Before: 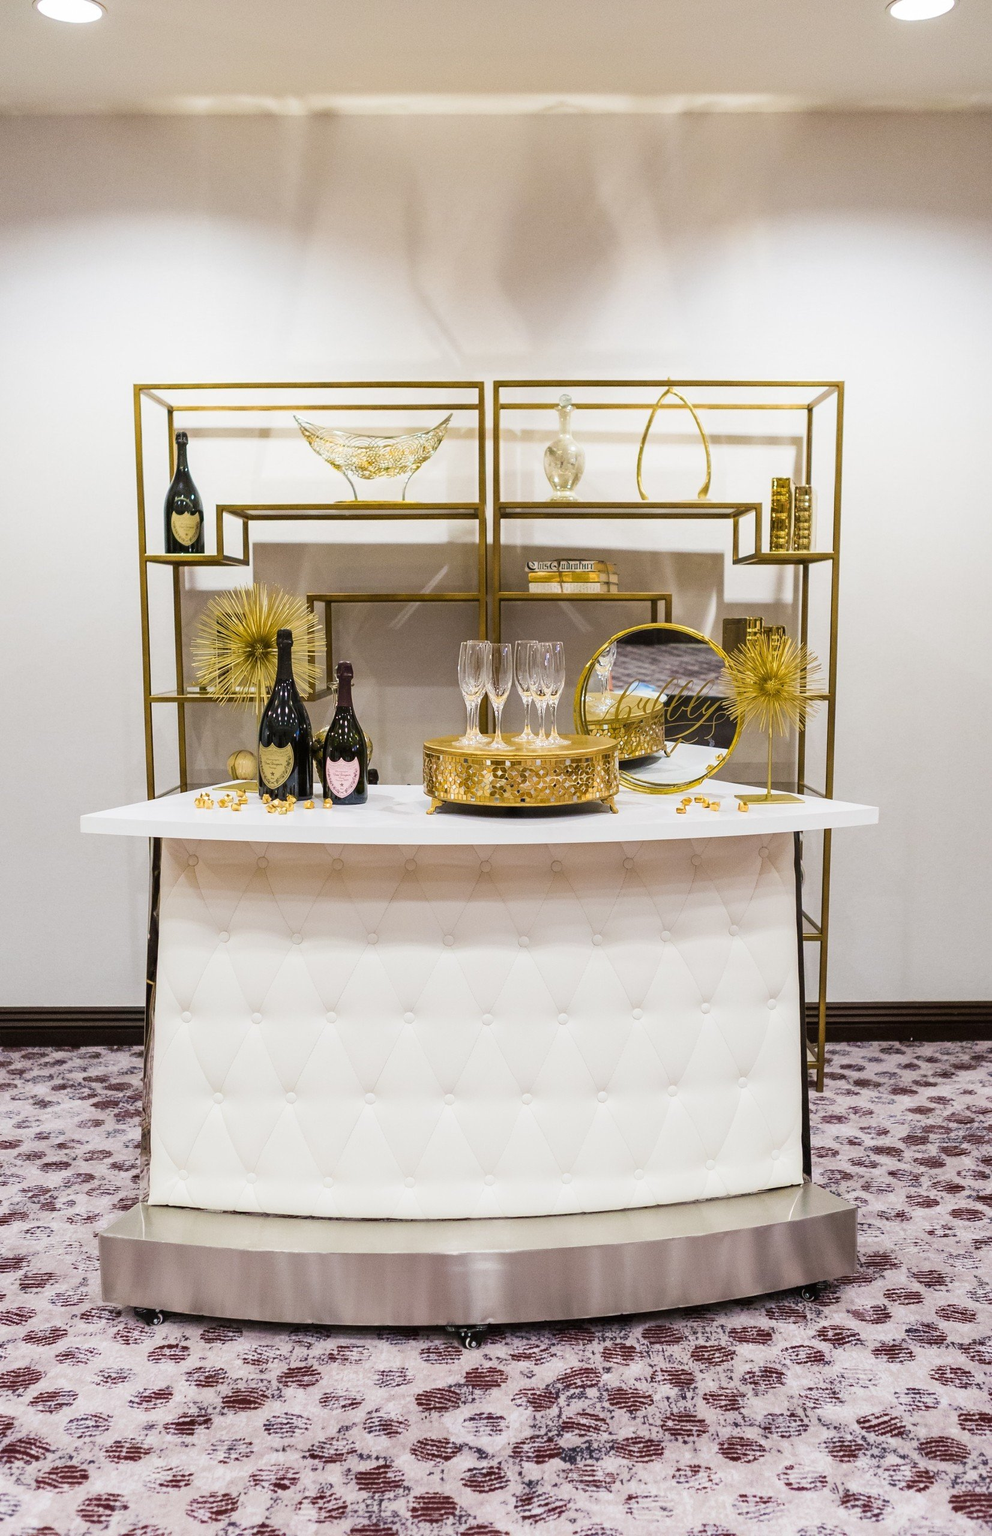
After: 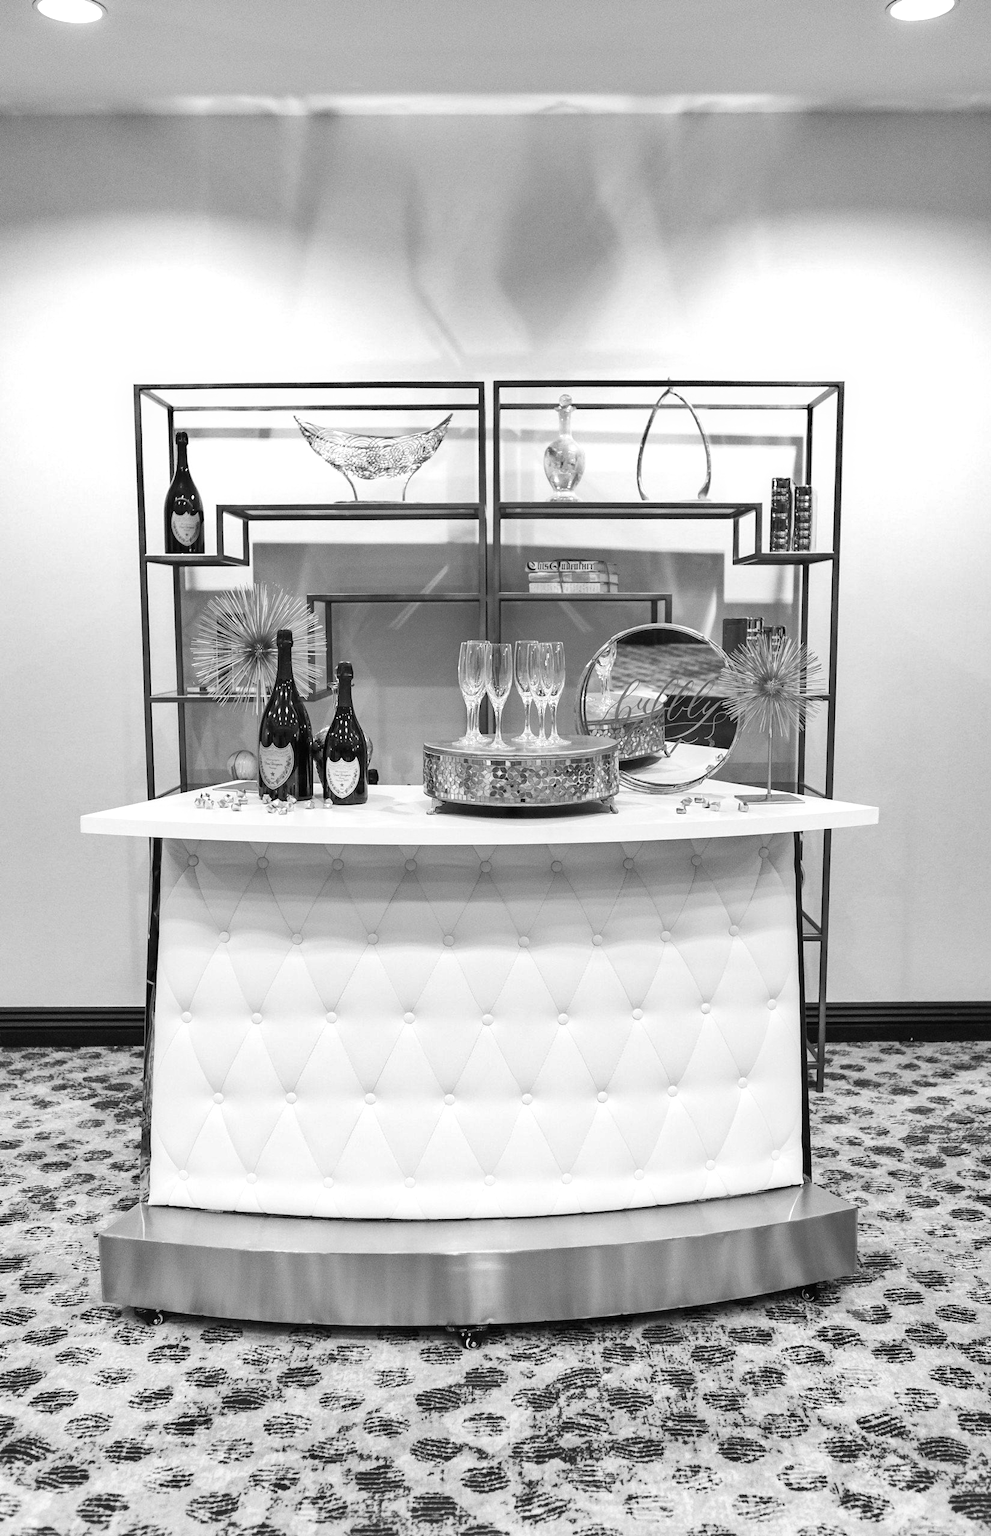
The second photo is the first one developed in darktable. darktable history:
monochrome: size 1
shadows and highlights: soften with gaussian
exposure: exposure 0.3 EV, compensate highlight preservation false
